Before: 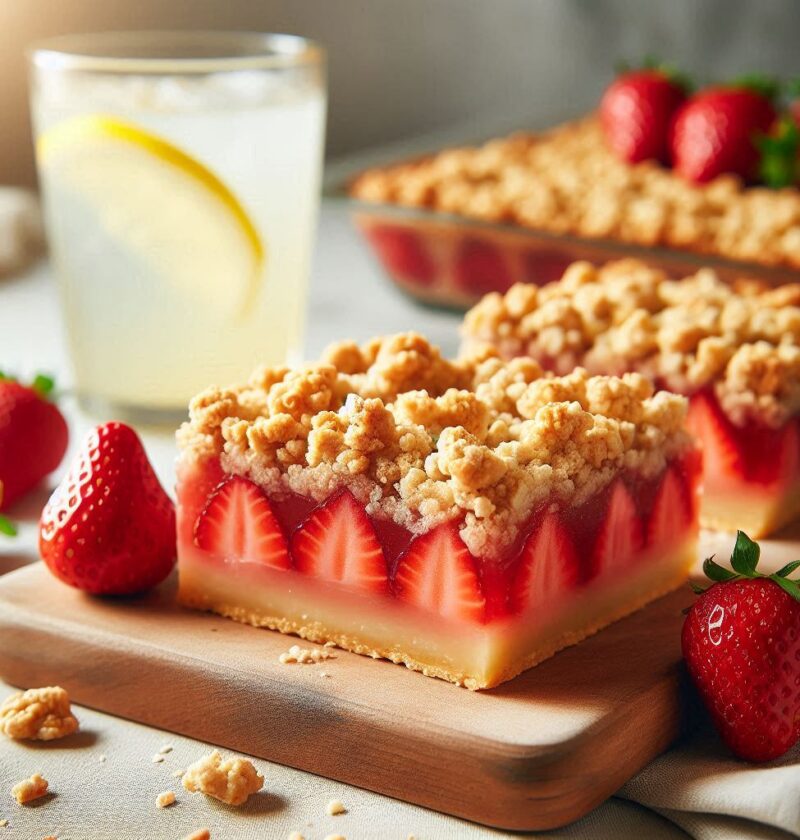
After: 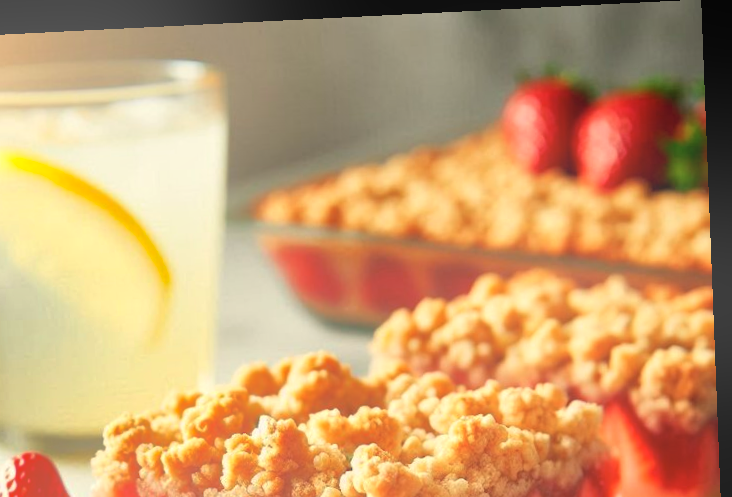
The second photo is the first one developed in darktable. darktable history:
crop and rotate: left 11.812%, bottom 42.776%
rotate and perspective: rotation -2.22°, lens shift (horizontal) -0.022, automatic cropping off
shadows and highlights: shadows 19.13, highlights -83.41, soften with gaussian
white balance: red 1.029, blue 0.92
bloom: on, module defaults
